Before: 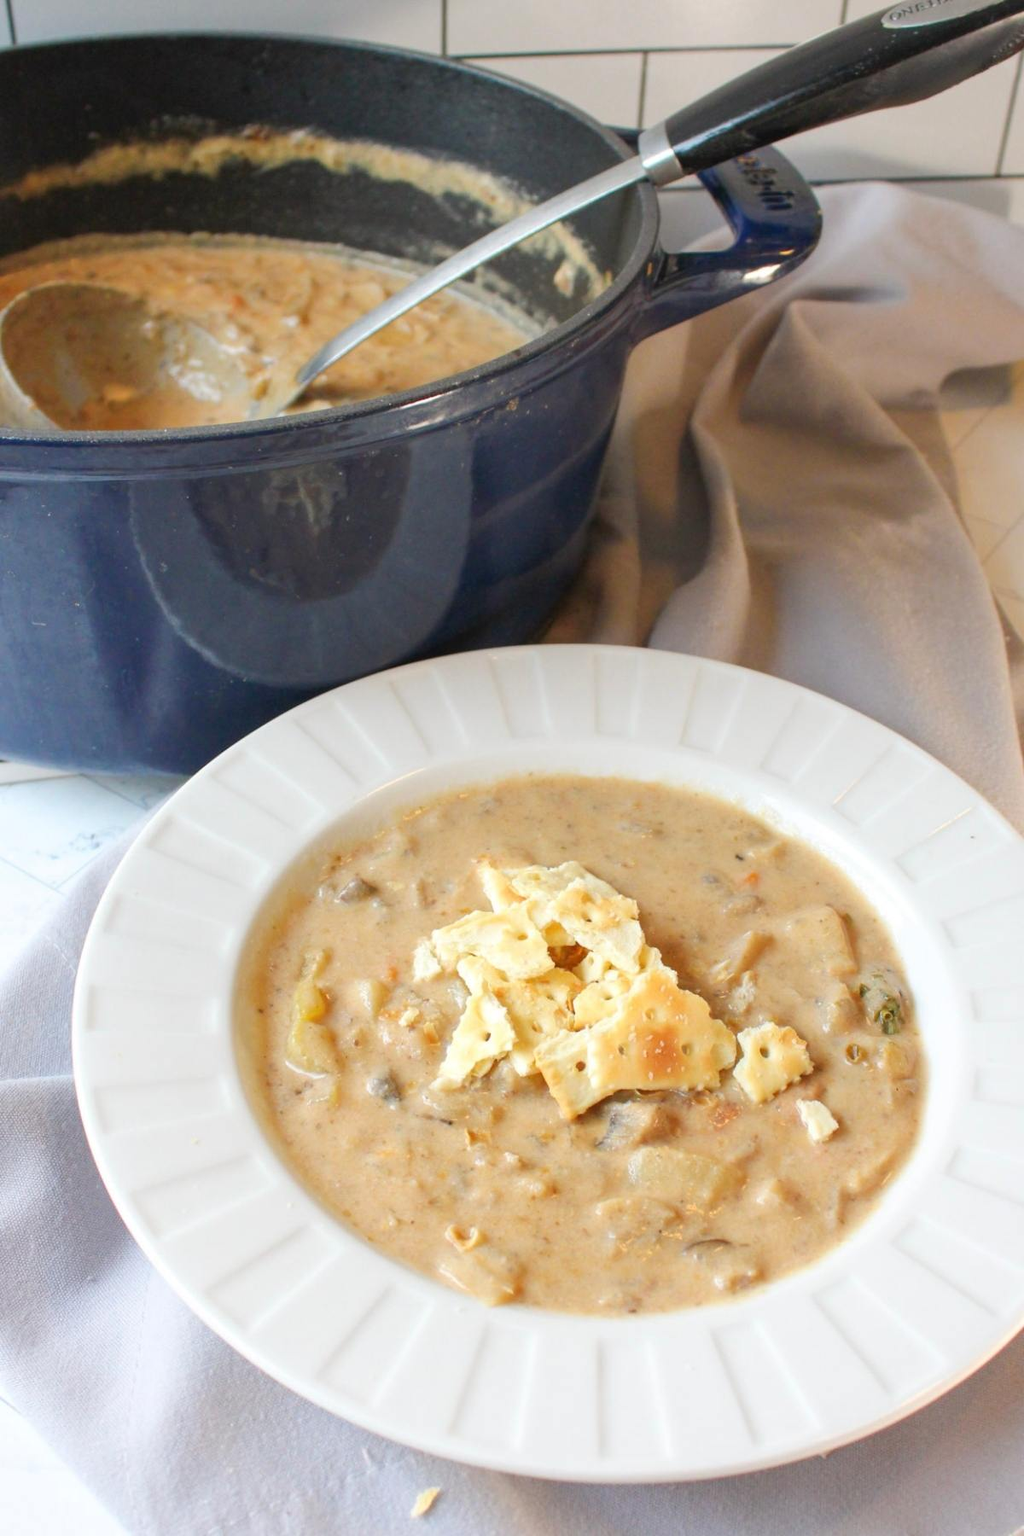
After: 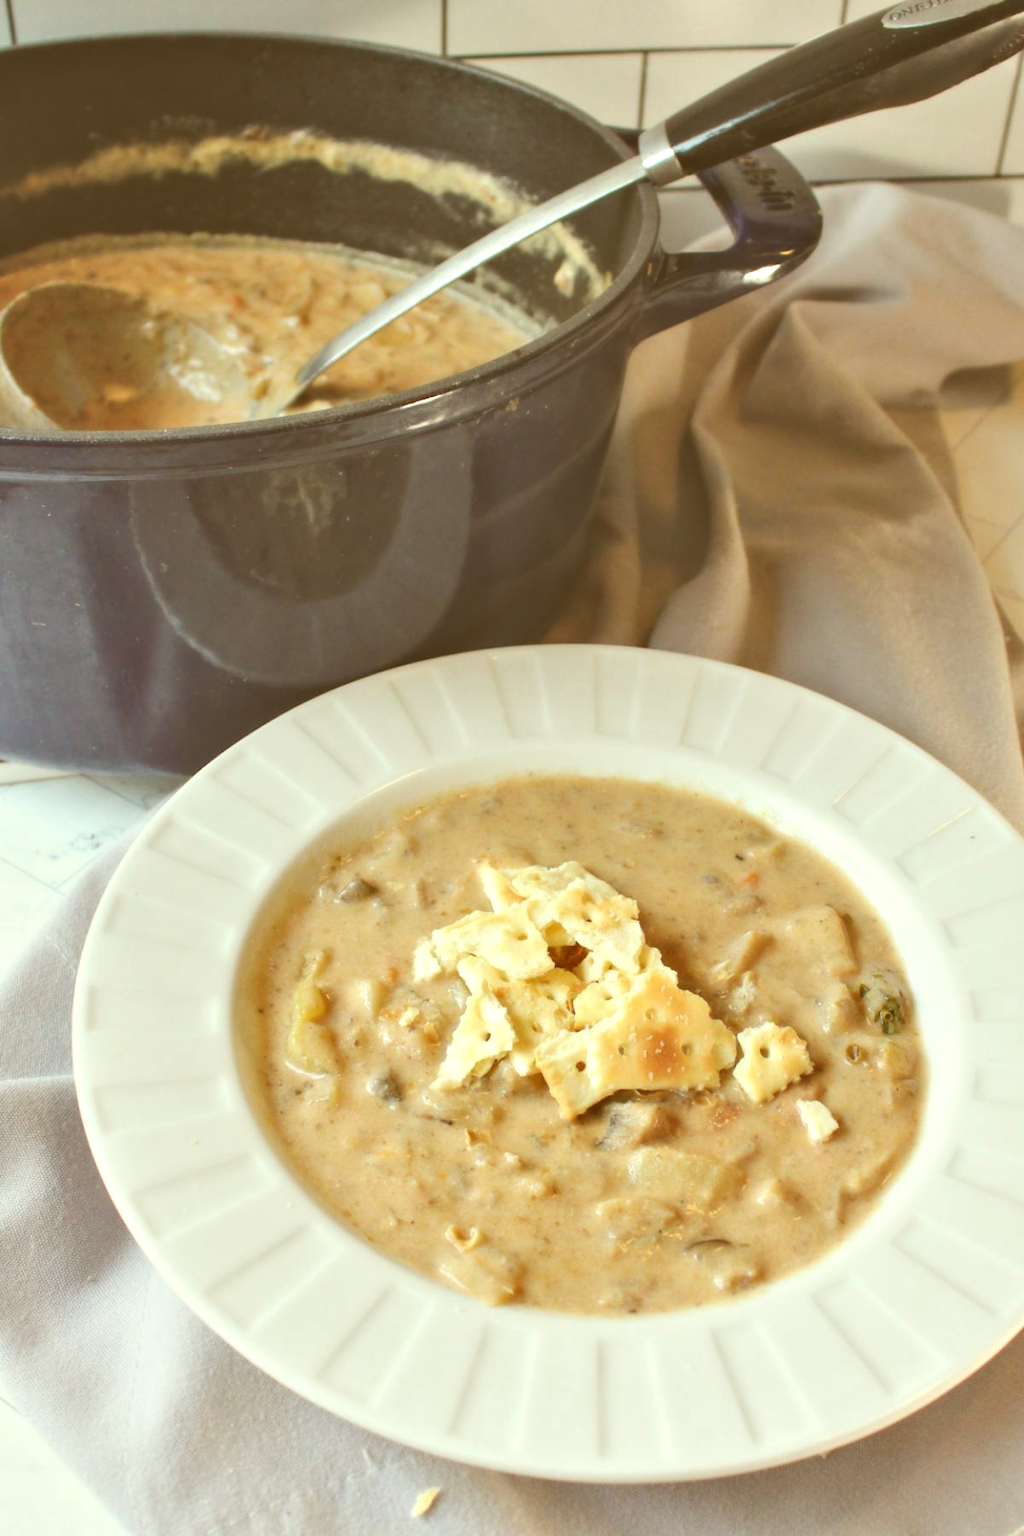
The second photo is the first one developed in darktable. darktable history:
contrast brightness saturation: contrast 0.07
exposure: black level correction -0.062, exposure -0.05 EV, compensate highlight preservation false
color correction: highlights a* -5.3, highlights b* 9.8, shadows a* 9.8, shadows b* 24.26
contrast equalizer: y [[0.513, 0.565, 0.608, 0.562, 0.512, 0.5], [0.5 ×6], [0.5, 0.5, 0.5, 0.528, 0.598, 0.658], [0 ×6], [0 ×6]]
